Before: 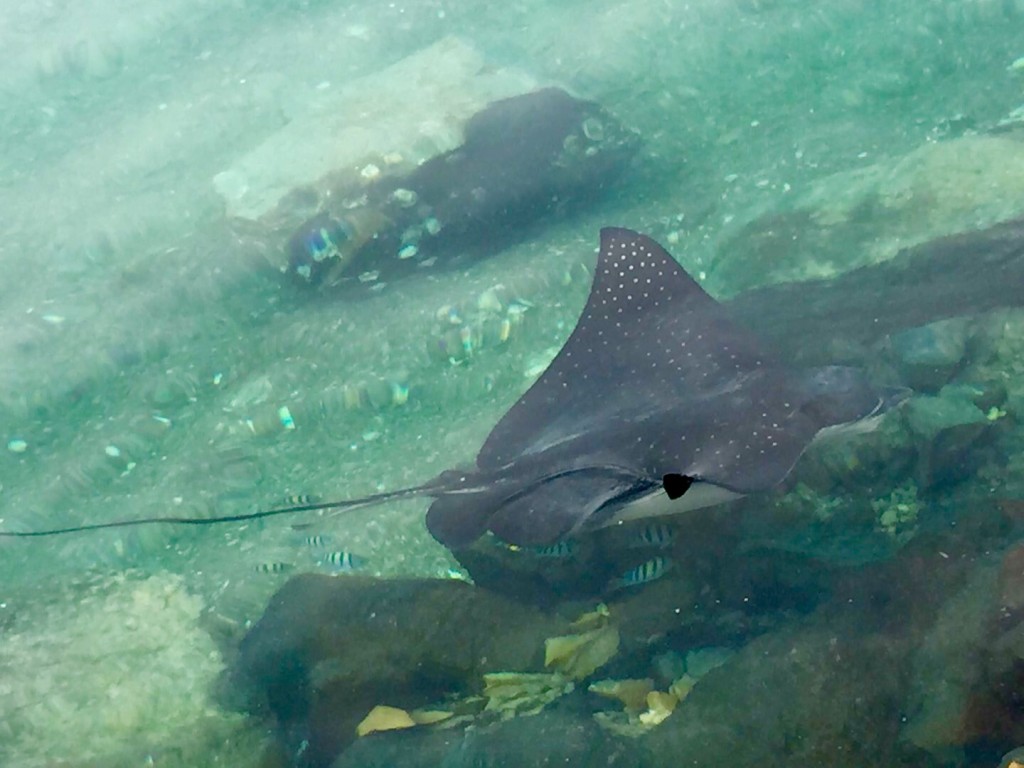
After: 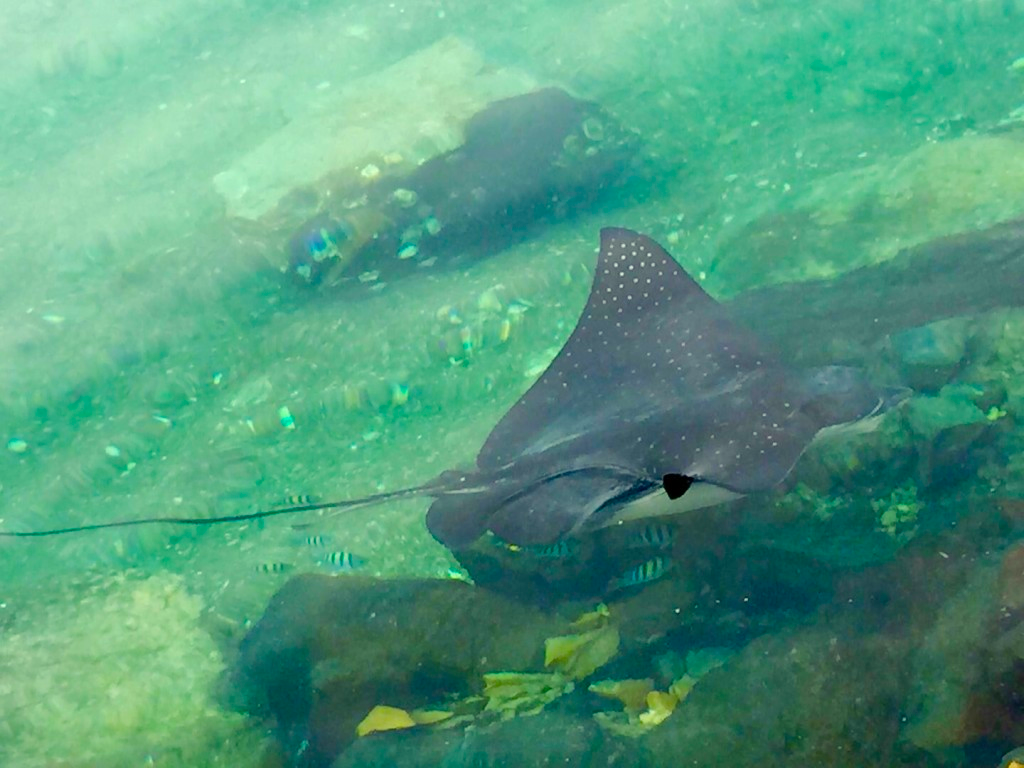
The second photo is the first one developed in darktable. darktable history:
color correction: highlights a* -5.94, highlights b* 11.19
color balance rgb: perceptual saturation grading › global saturation 25%, perceptual brilliance grading › mid-tones 10%, perceptual brilliance grading › shadows 15%, global vibrance 20%
